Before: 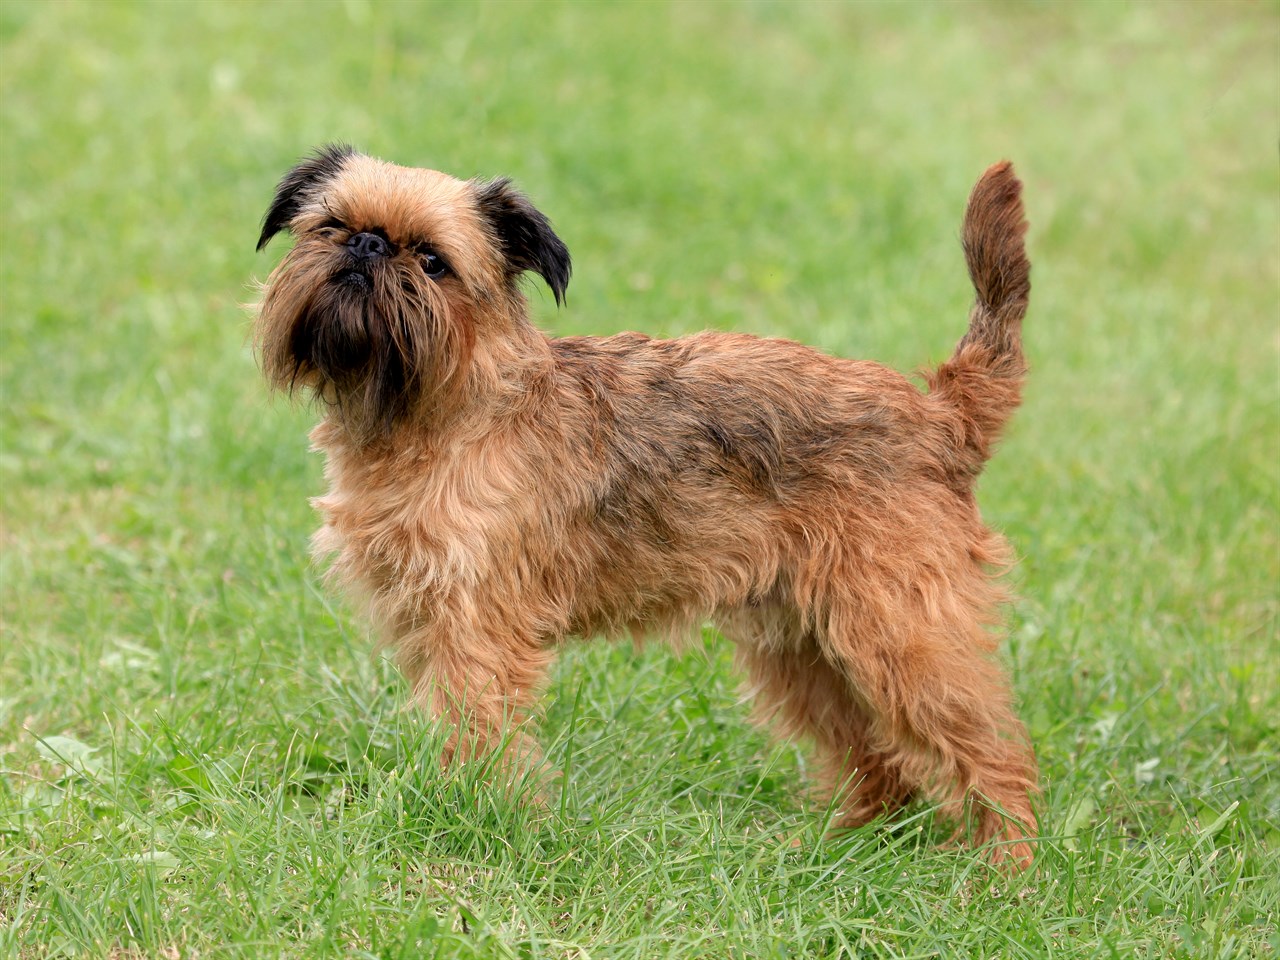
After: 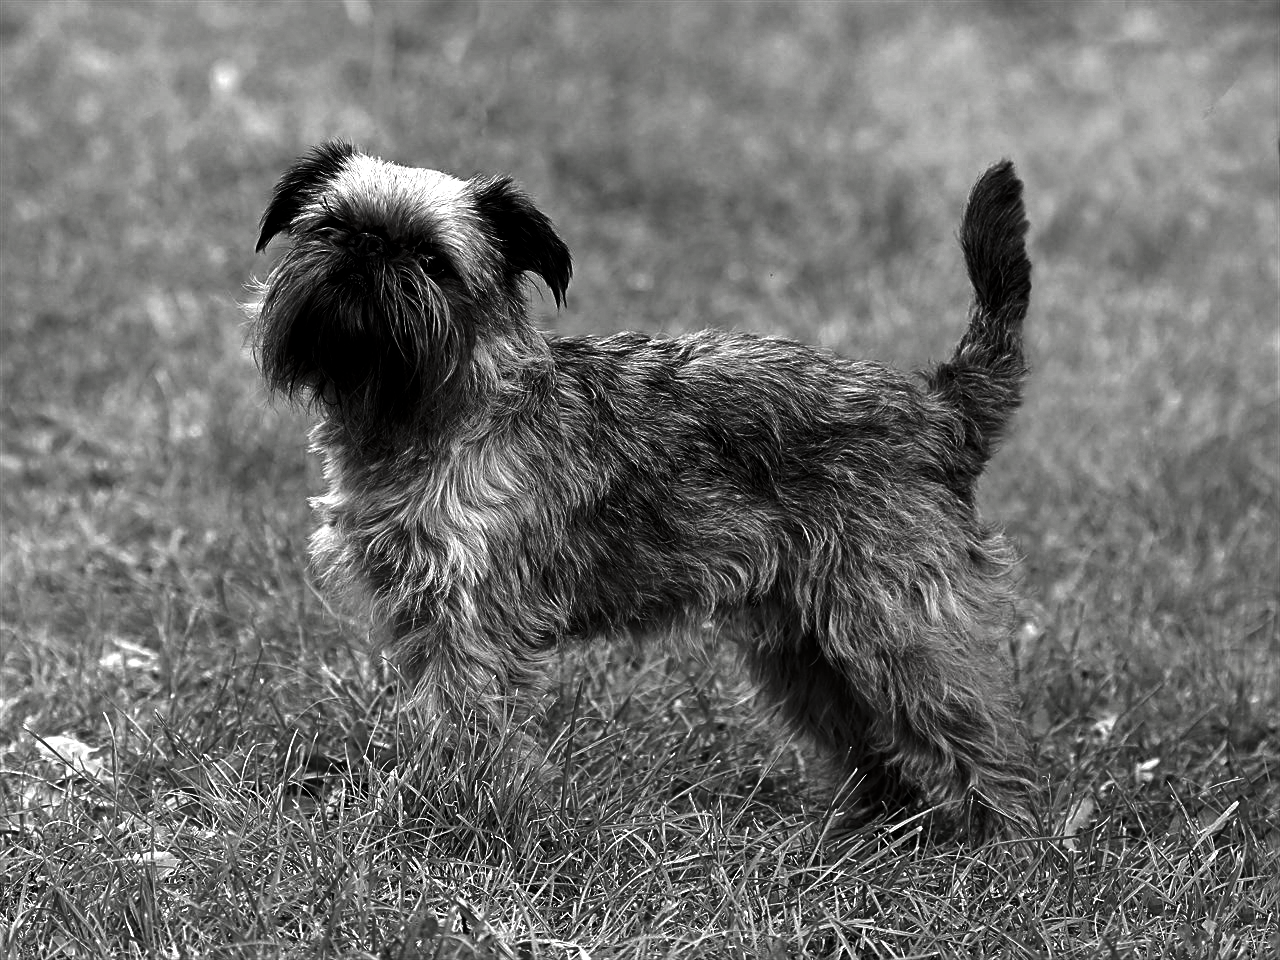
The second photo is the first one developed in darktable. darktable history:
color balance rgb: perceptual saturation grading › global saturation 0.602%, perceptual brilliance grading › global brilliance 11.346%, global vibrance 19.501%
shadows and highlights: low approximation 0.01, soften with gaussian
sharpen: on, module defaults
contrast brightness saturation: contrast 0.021, brightness -0.989, saturation -0.984
